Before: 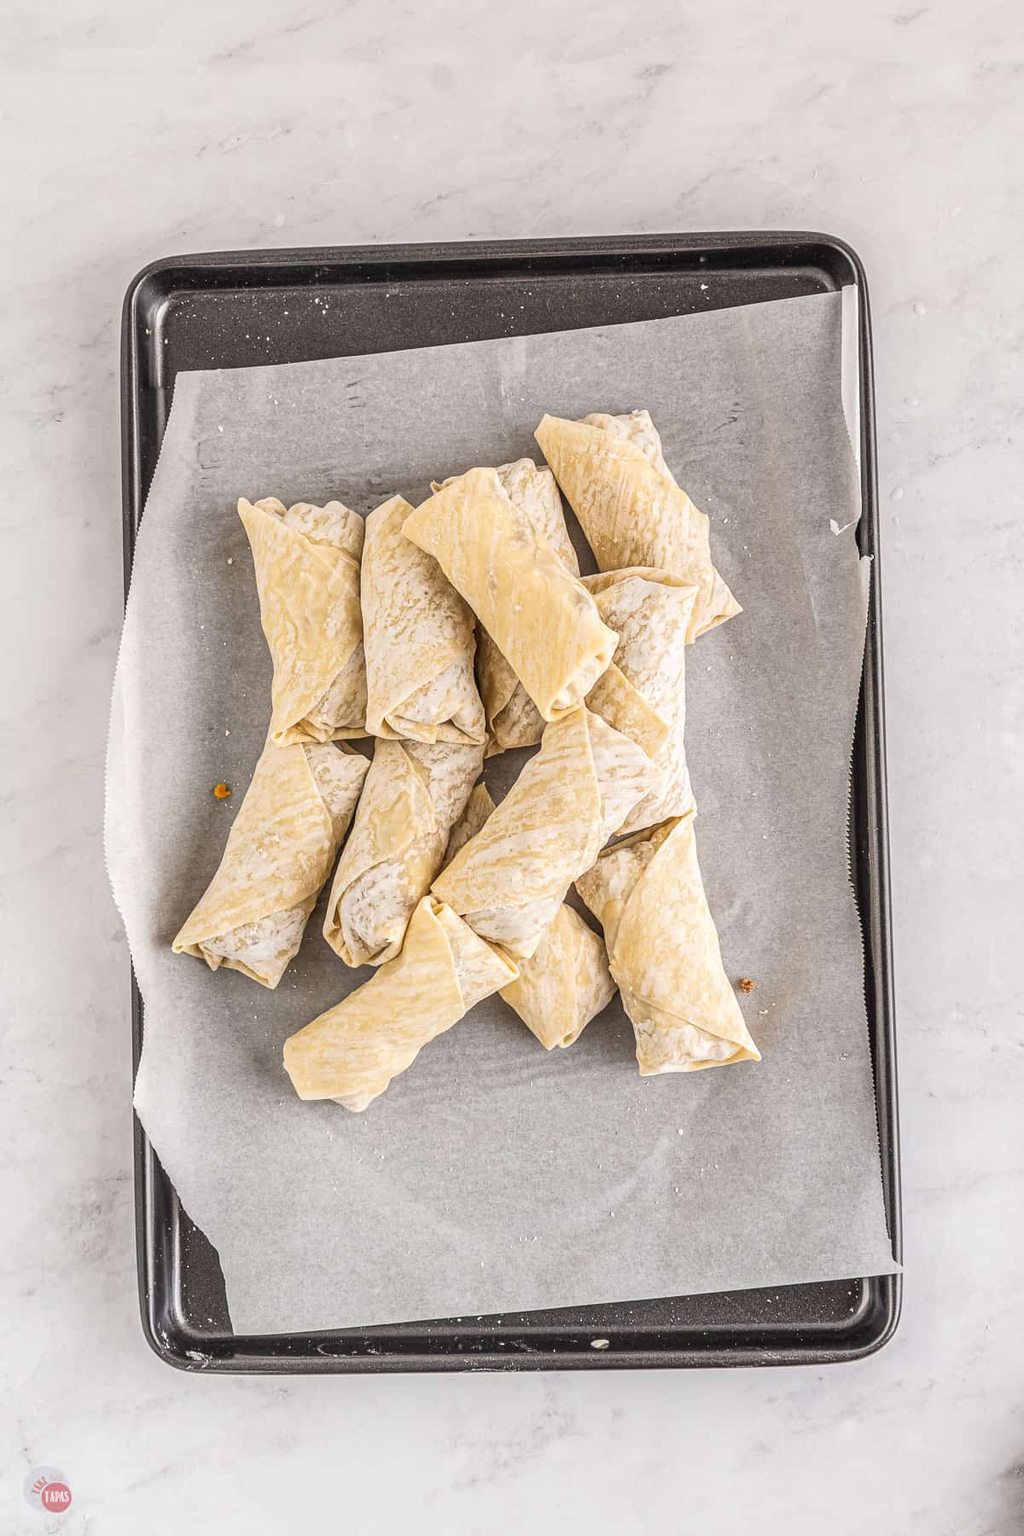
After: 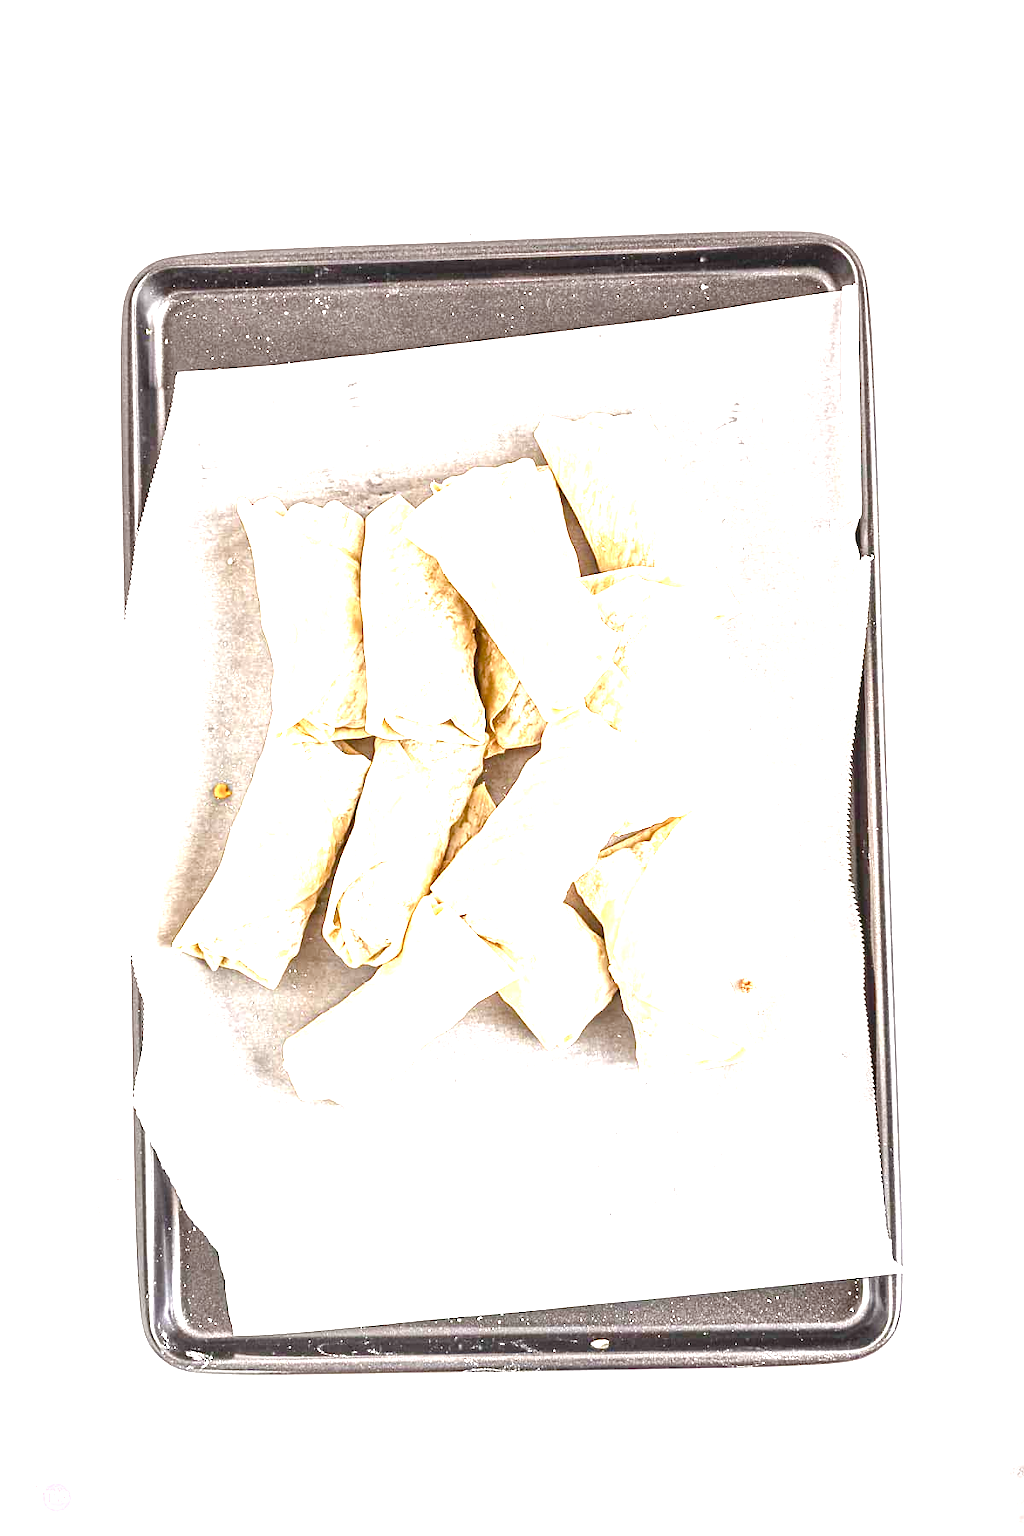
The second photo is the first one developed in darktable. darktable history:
color balance rgb: perceptual saturation grading › global saturation 25%, perceptual saturation grading › highlights -50%, perceptual saturation grading › shadows 30%, perceptual brilliance grading › global brilliance 12%, global vibrance 20%
exposure: exposure 1.5 EV, compensate highlight preservation false
local contrast: mode bilateral grid, contrast 15, coarseness 36, detail 105%, midtone range 0.2
